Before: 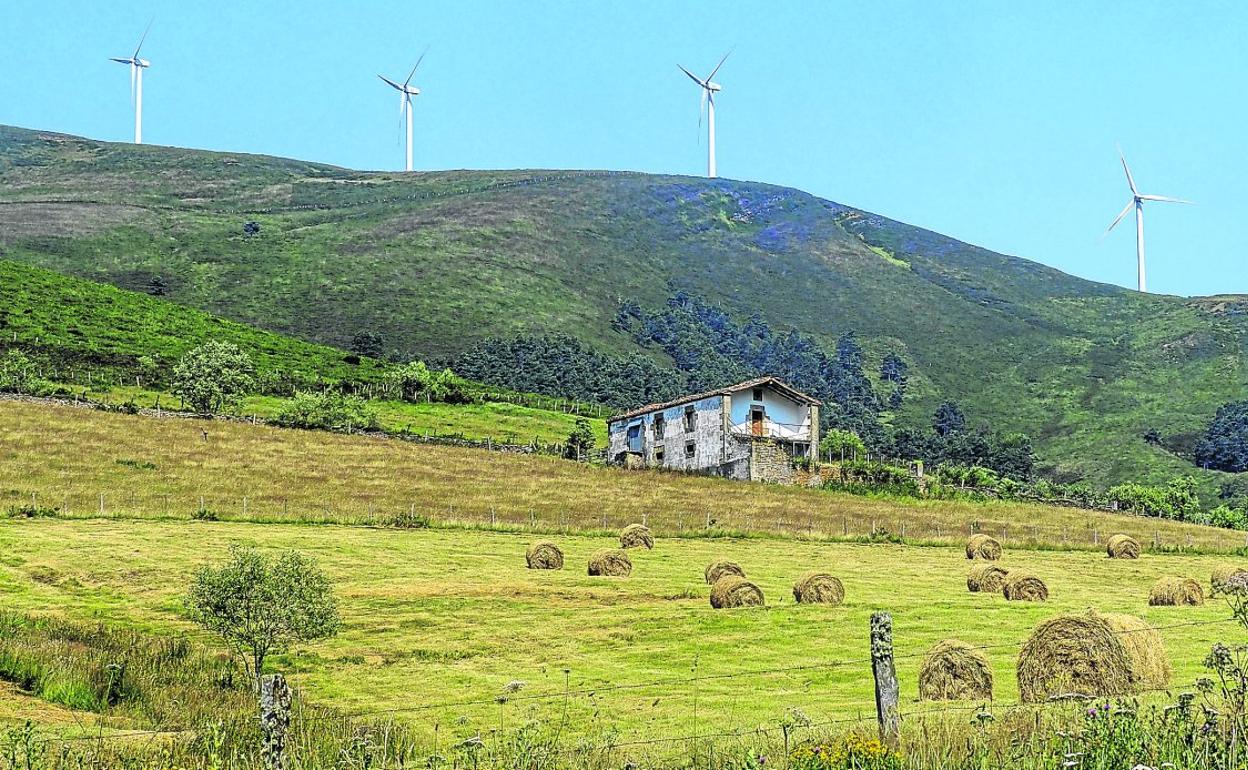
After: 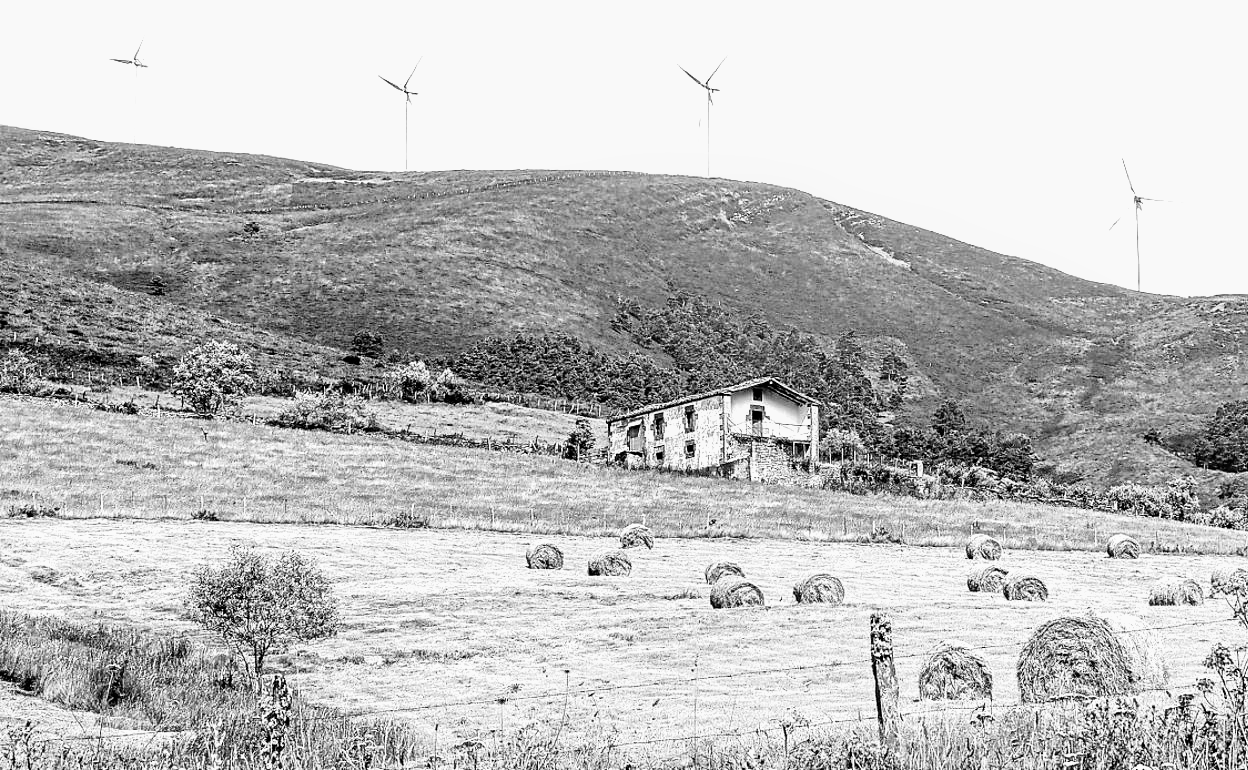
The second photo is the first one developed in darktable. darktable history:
monochrome: a 32, b 64, size 2.3
filmic rgb: black relative exposure -8.2 EV, white relative exposure 2.2 EV, threshold 3 EV, hardness 7.11, latitude 75%, contrast 1.325, highlights saturation mix -2%, shadows ↔ highlights balance 30%, preserve chrominance RGB euclidean norm, color science v5 (2021), contrast in shadows safe, contrast in highlights safe, enable highlight reconstruction true
exposure: exposure 0.566 EV, compensate highlight preservation false
contrast brightness saturation: saturation -0.05
